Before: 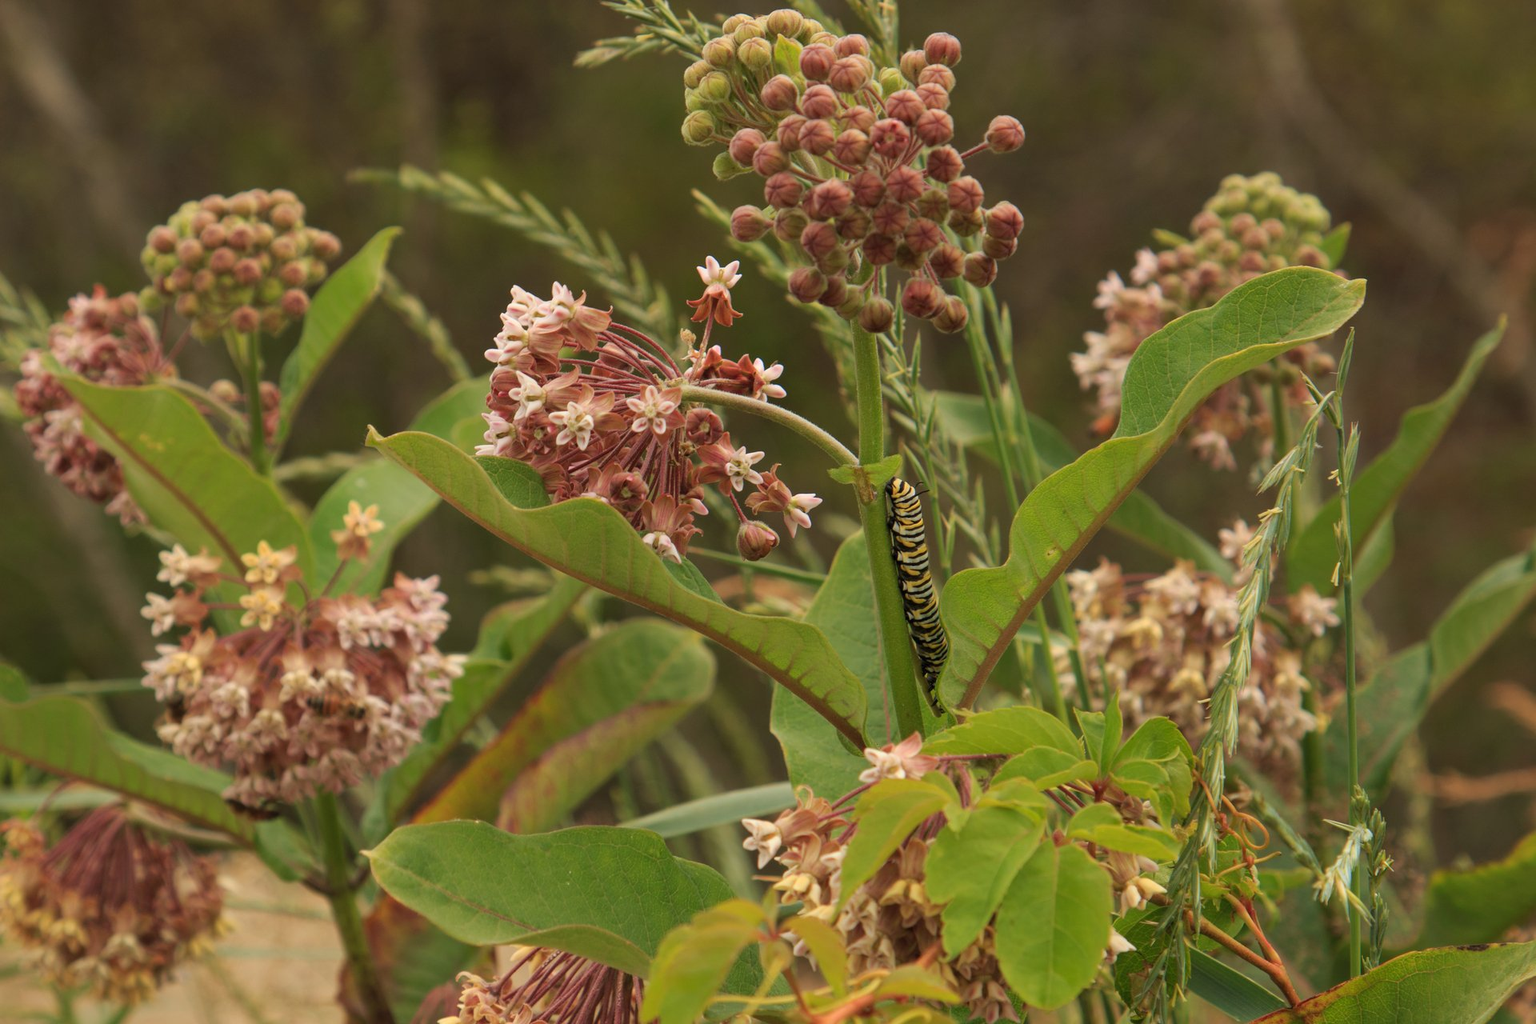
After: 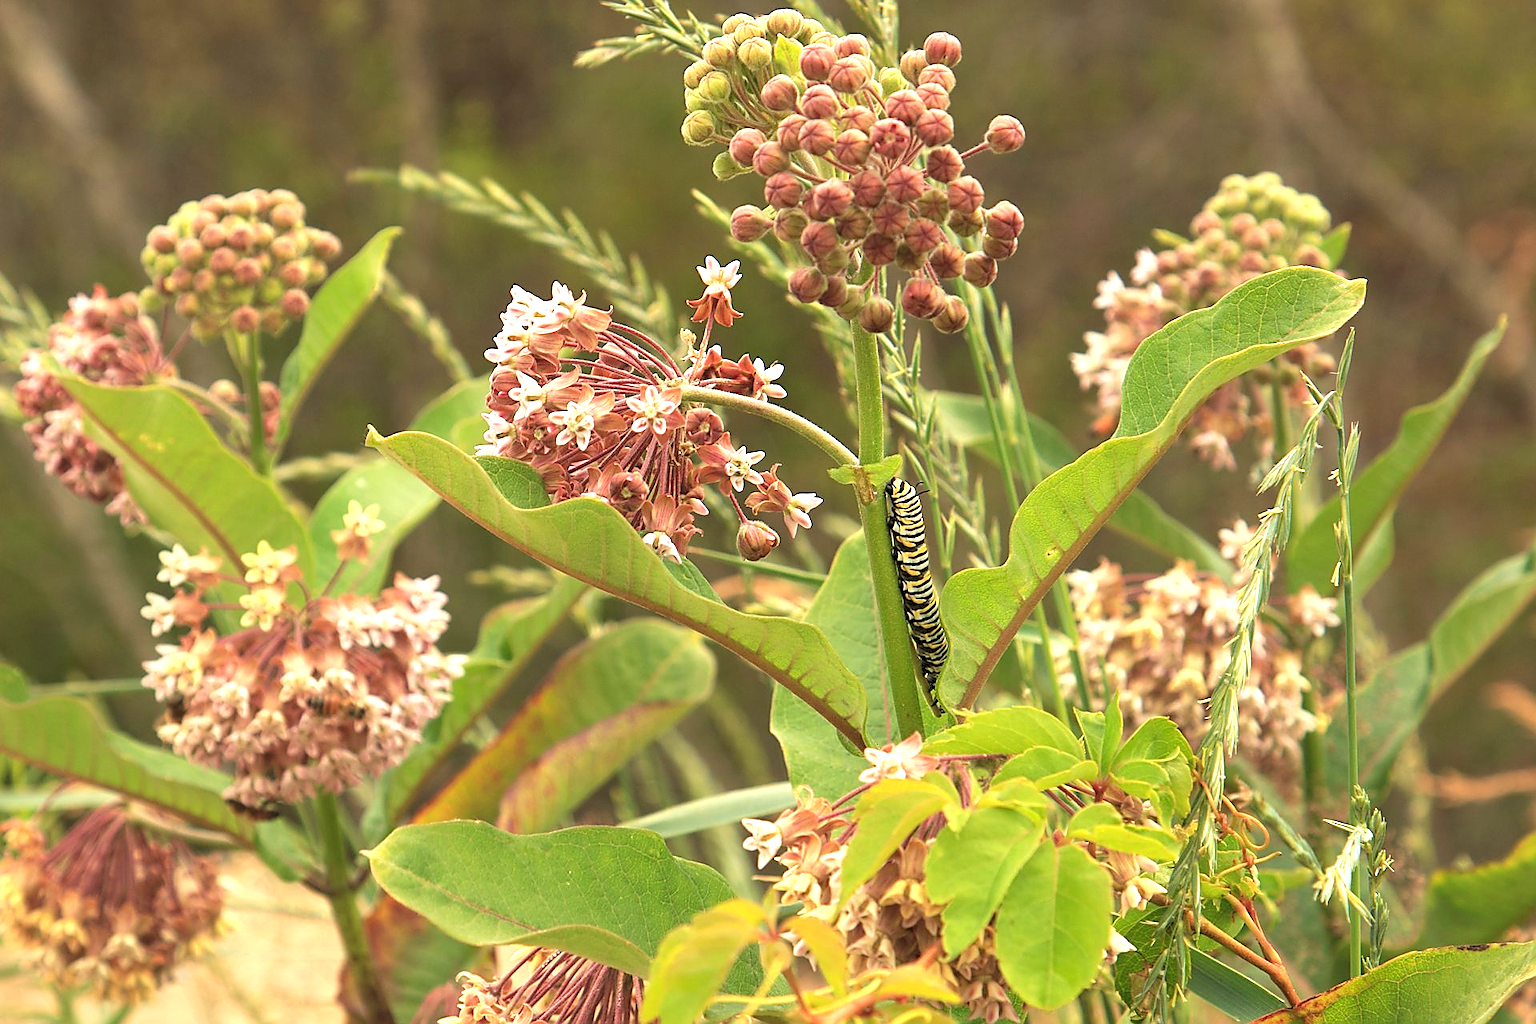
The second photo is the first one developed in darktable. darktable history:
sharpen: radius 1.365, amount 1.262, threshold 0.81
exposure: exposure 1.273 EV, compensate exposure bias true, compensate highlight preservation false
